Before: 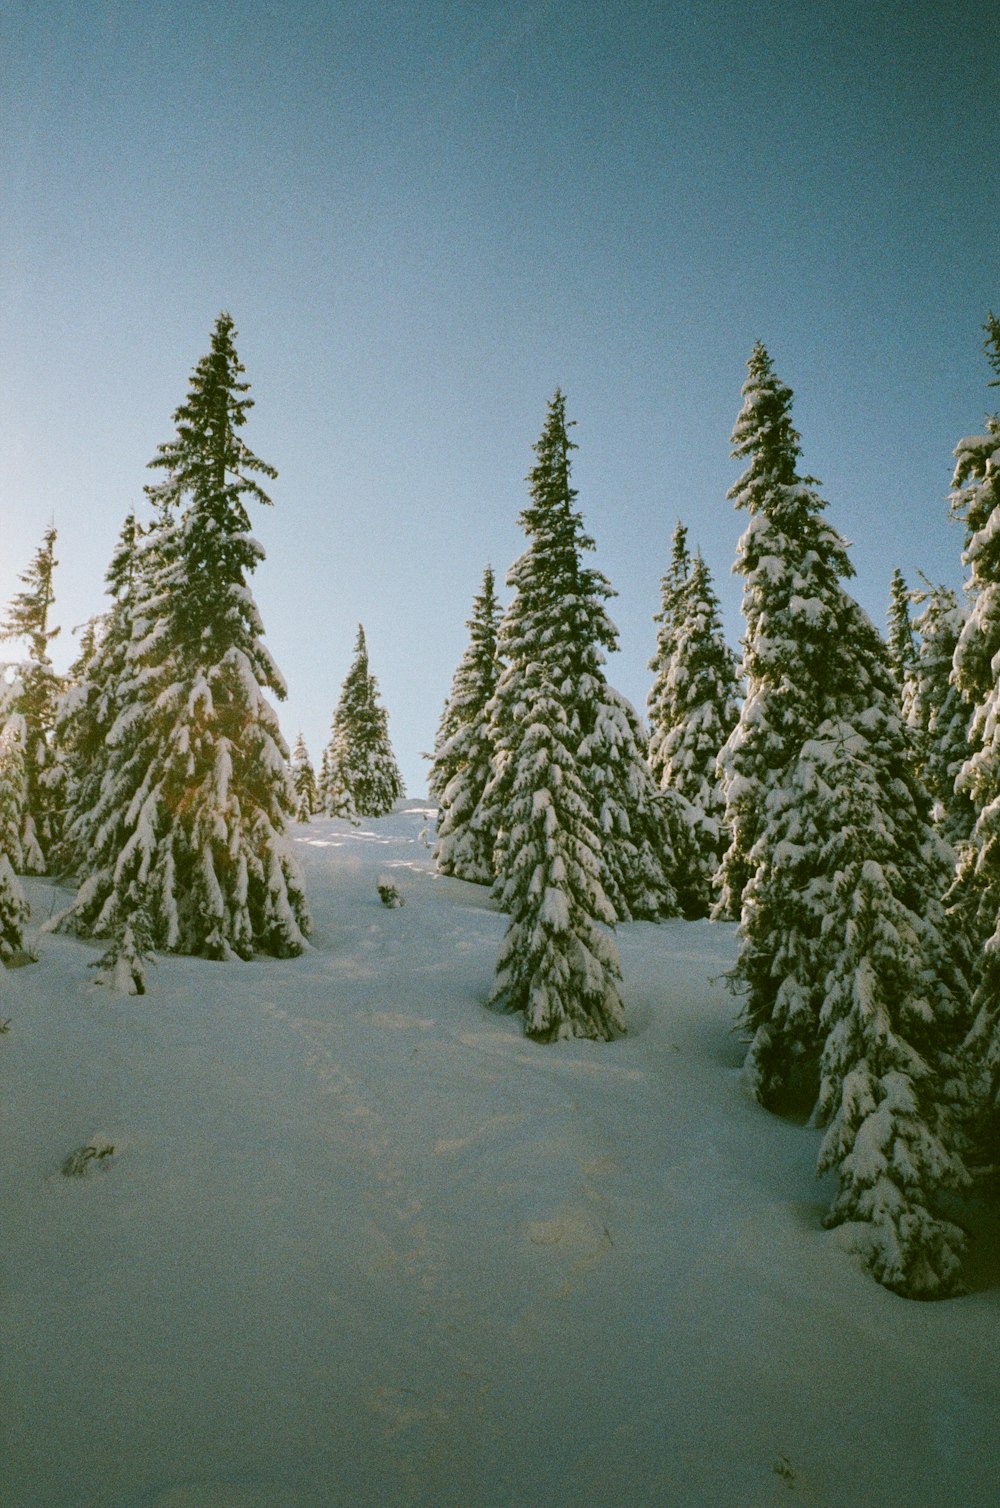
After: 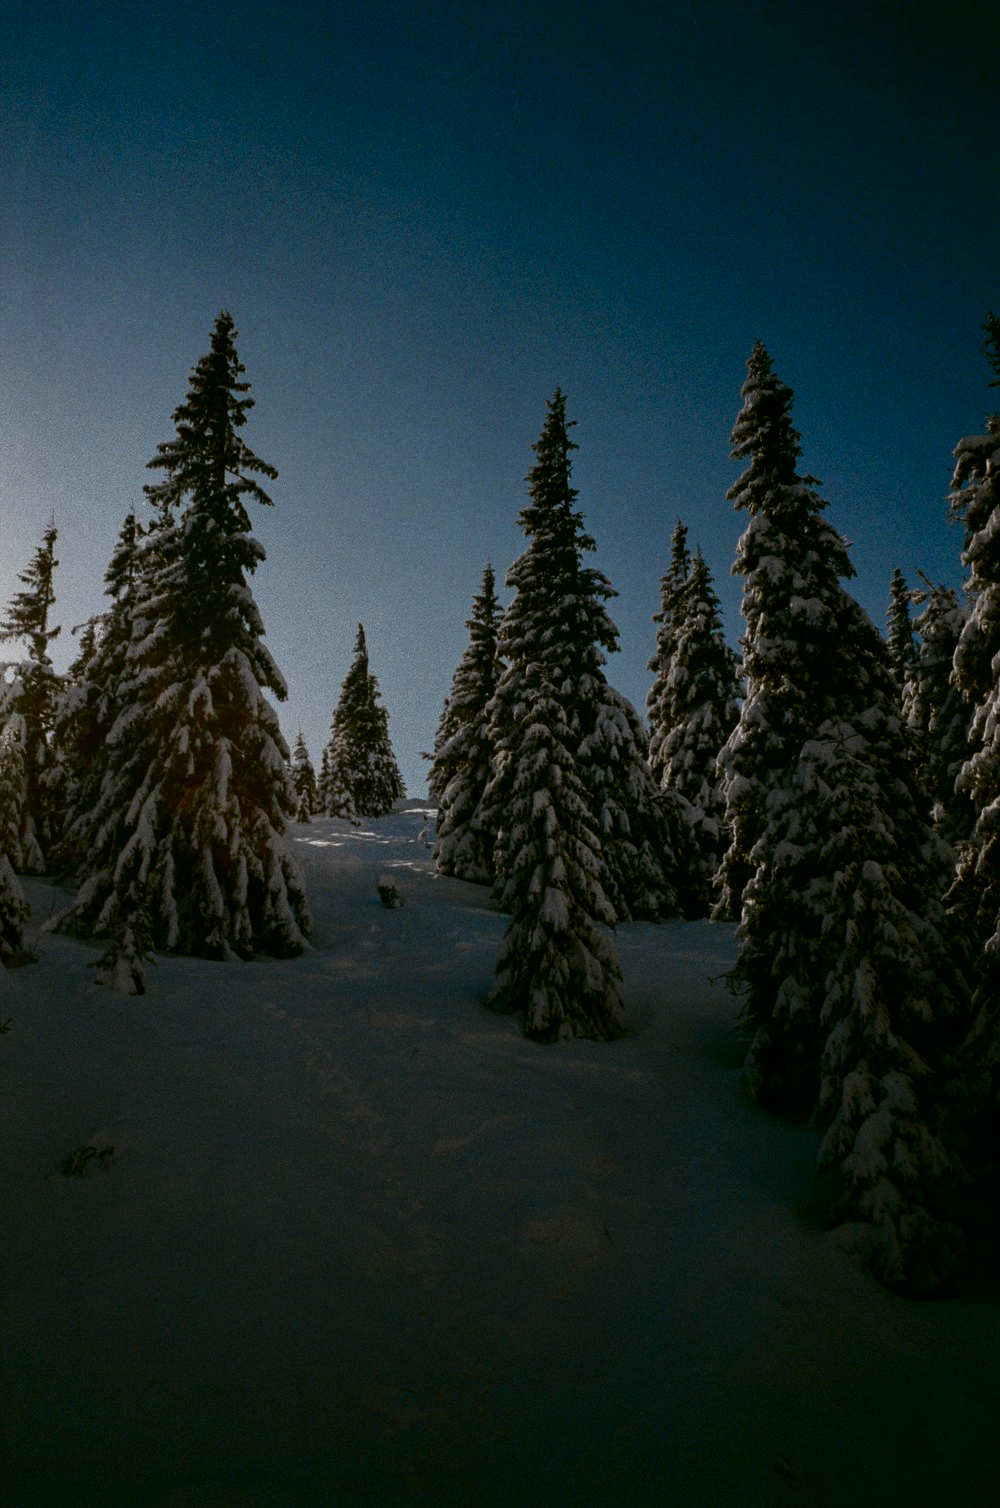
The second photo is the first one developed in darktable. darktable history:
tone equalizer: -7 EV 0.19 EV, -6 EV 0.114 EV, -5 EV 0.088 EV, -4 EV 0.065 EV, -2 EV -0.04 EV, -1 EV -0.053 EV, +0 EV -0.057 EV, edges refinement/feathering 500, mask exposure compensation -1.57 EV, preserve details no
color zones: curves: ch1 [(0.238, 0.163) (0.476, 0.2) (0.733, 0.322) (0.848, 0.134)]
local contrast: detail 109%
contrast brightness saturation: brightness -0.986, saturation 0.986
